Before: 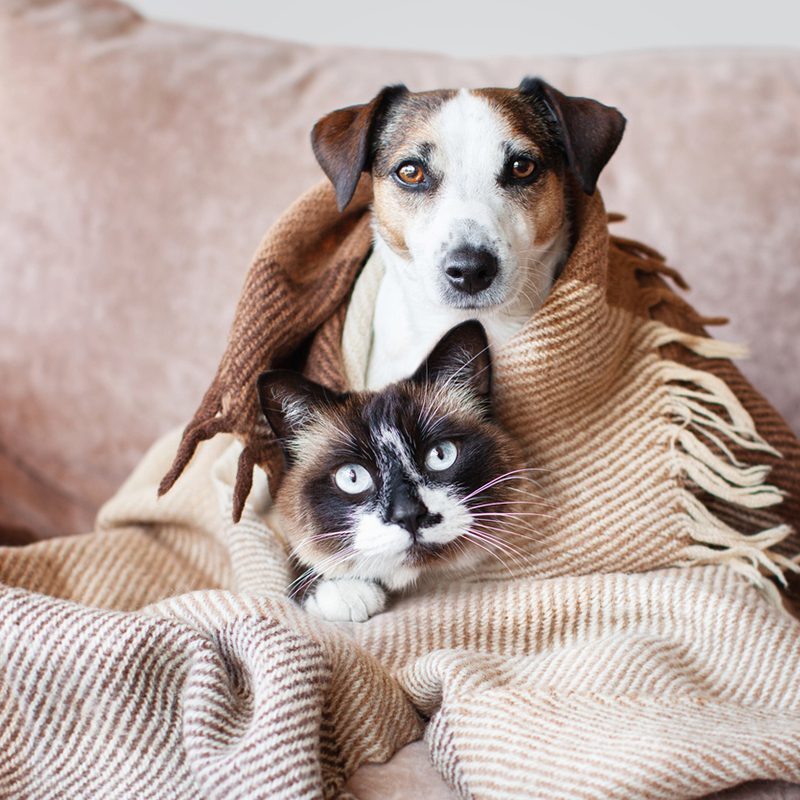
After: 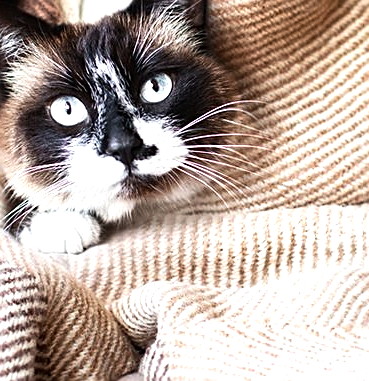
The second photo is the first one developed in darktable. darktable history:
sharpen: on, module defaults
tone equalizer: -8 EV -0.765 EV, -7 EV -0.694 EV, -6 EV -0.592 EV, -5 EV -0.367 EV, -3 EV 0.398 EV, -2 EV 0.6 EV, -1 EV 0.678 EV, +0 EV 0.767 EV, edges refinement/feathering 500, mask exposure compensation -1.57 EV, preserve details no
crop: left 35.725%, top 46.119%, right 18.11%, bottom 6.215%
